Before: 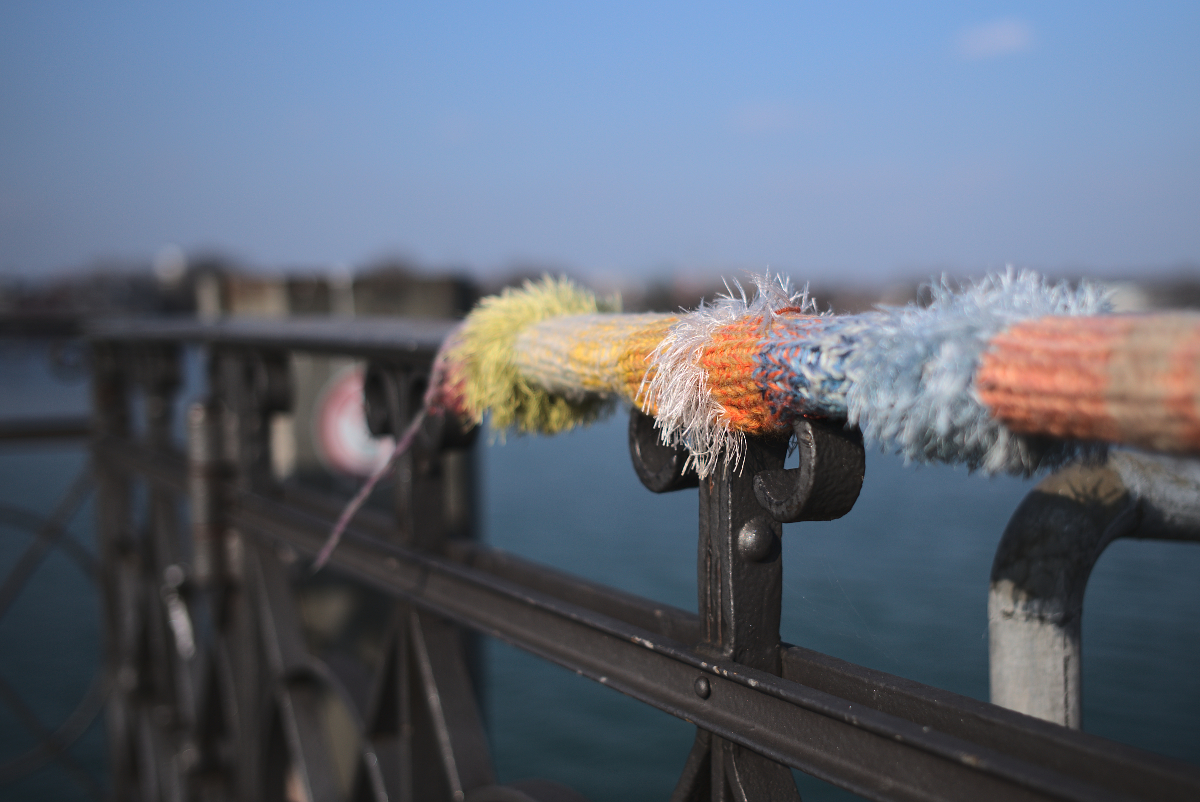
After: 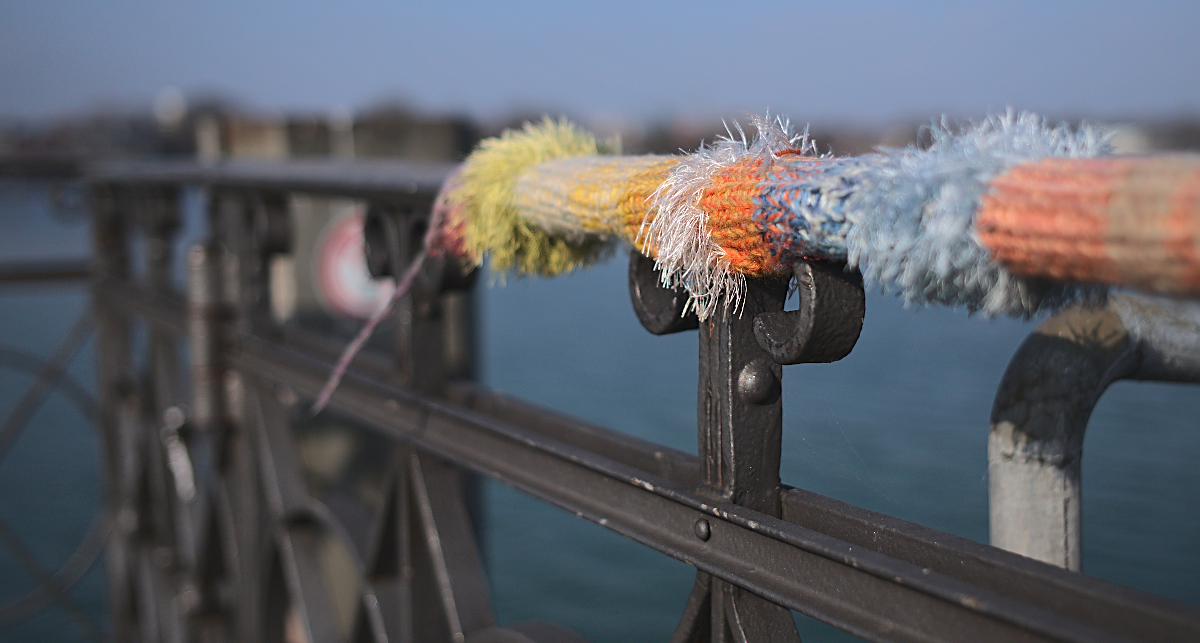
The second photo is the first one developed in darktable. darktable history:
shadows and highlights: highlights color adjustment 40.32%
crop and rotate: top 19.764%
sharpen: on, module defaults
